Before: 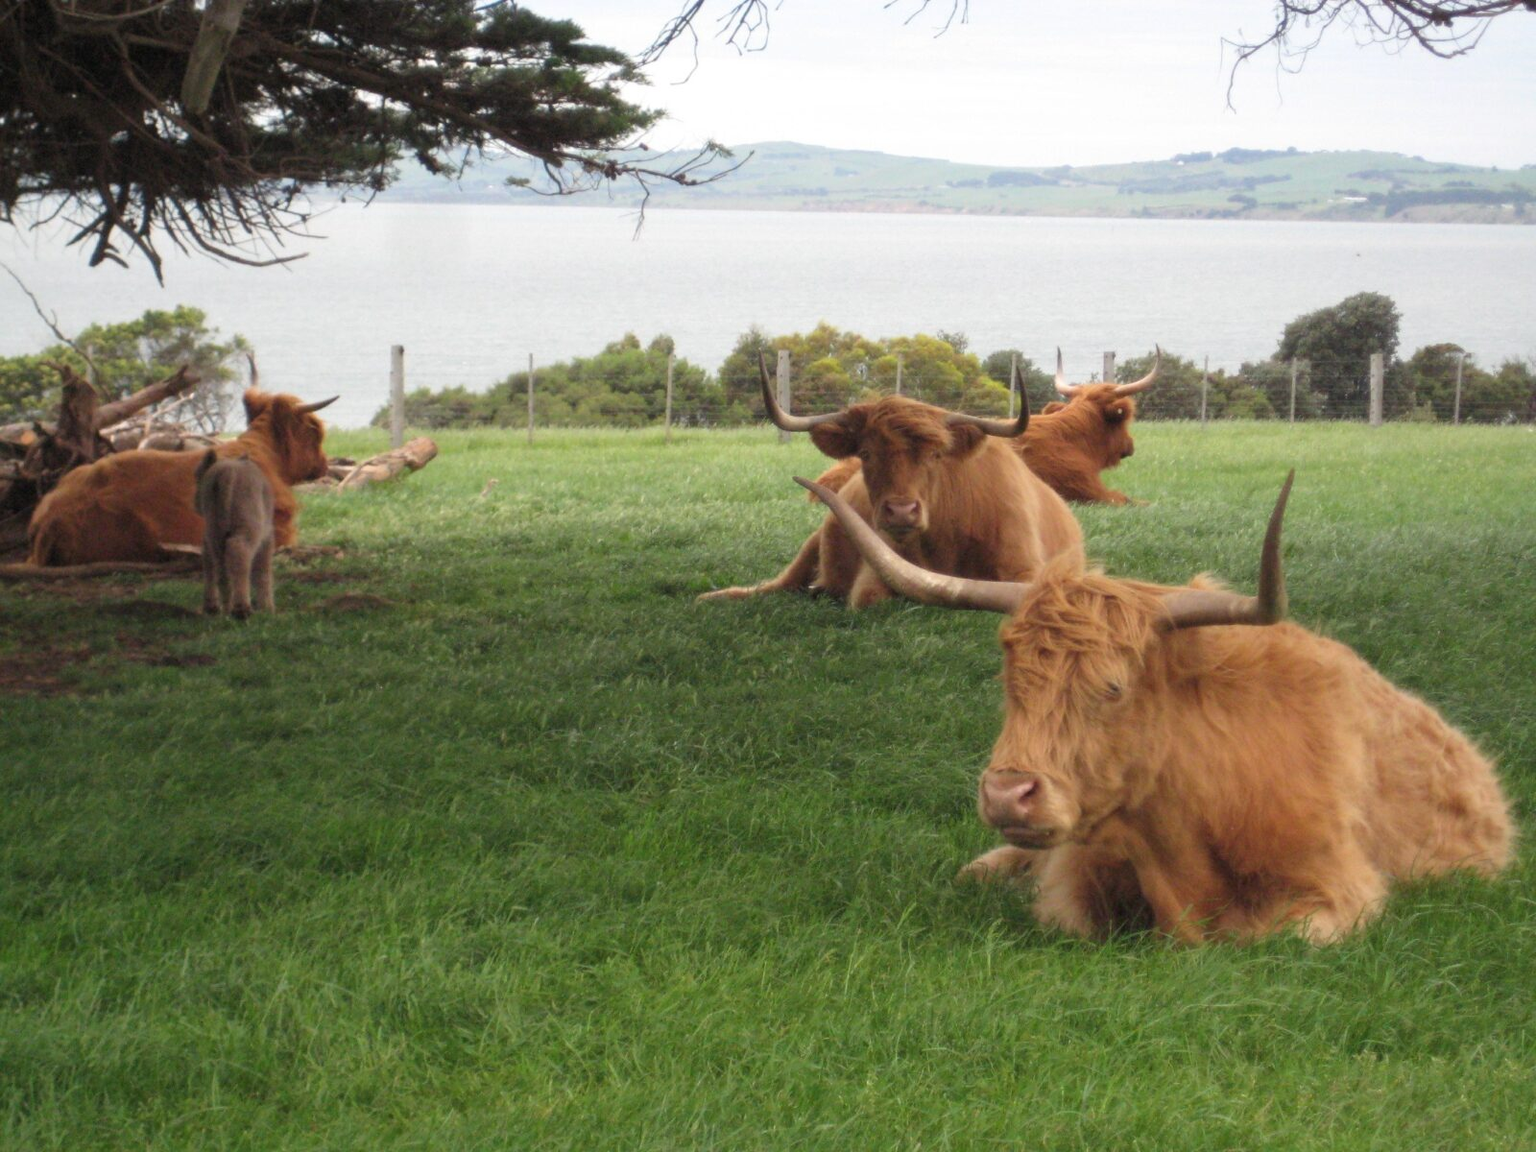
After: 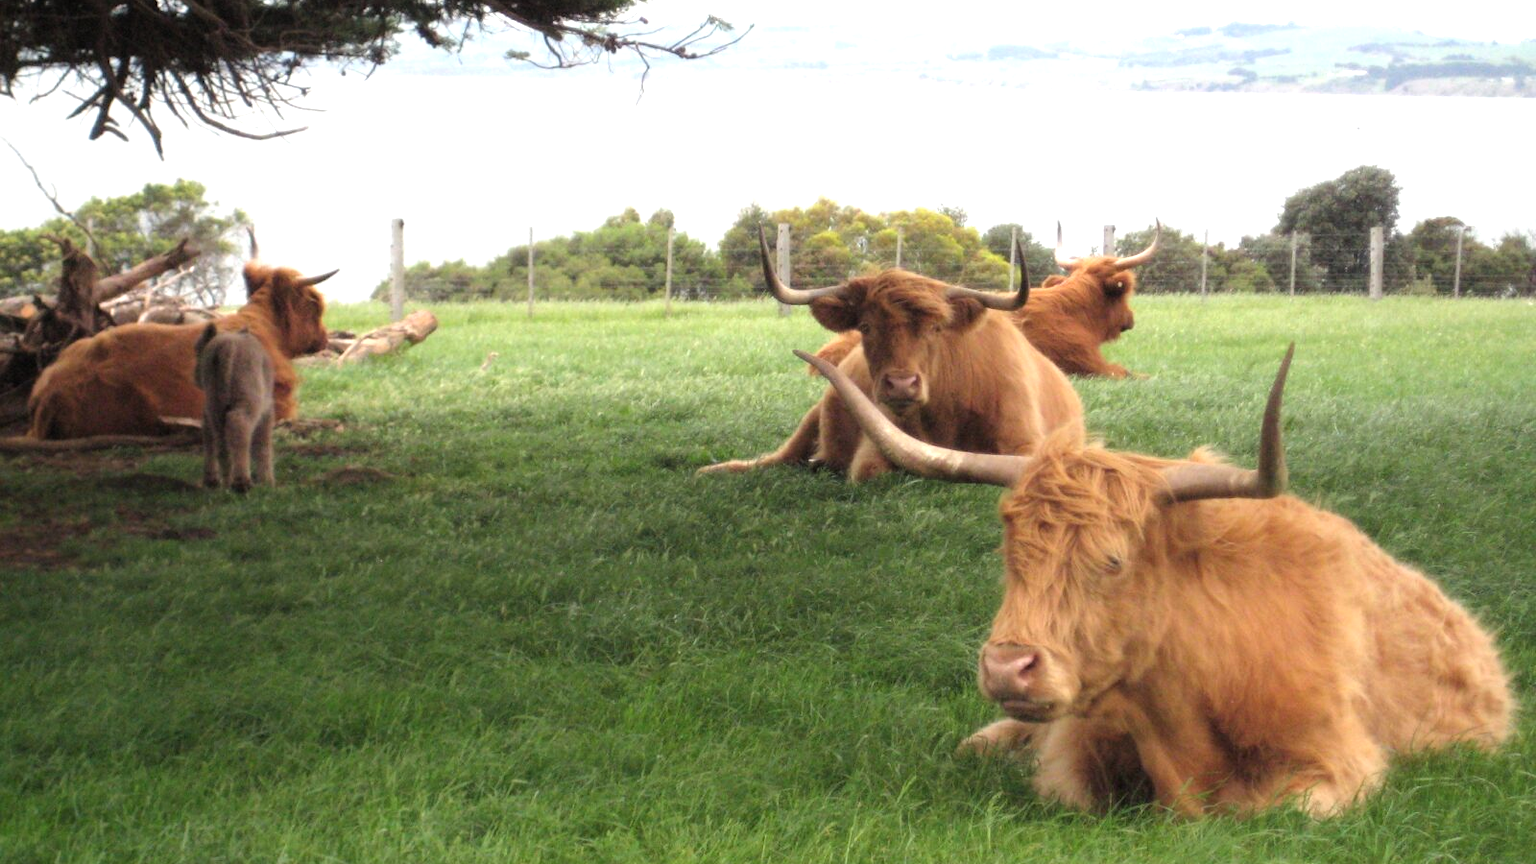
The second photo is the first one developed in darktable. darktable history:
crop: top 11.018%, bottom 13.9%
tone equalizer: -8 EV -0.739 EV, -7 EV -0.705 EV, -6 EV -0.595 EV, -5 EV -0.361 EV, -3 EV 0.393 EV, -2 EV 0.6 EV, -1 EV 0.683 EV, +0 EV 0.751 EV, mask exposure compensation -0.491 EV
